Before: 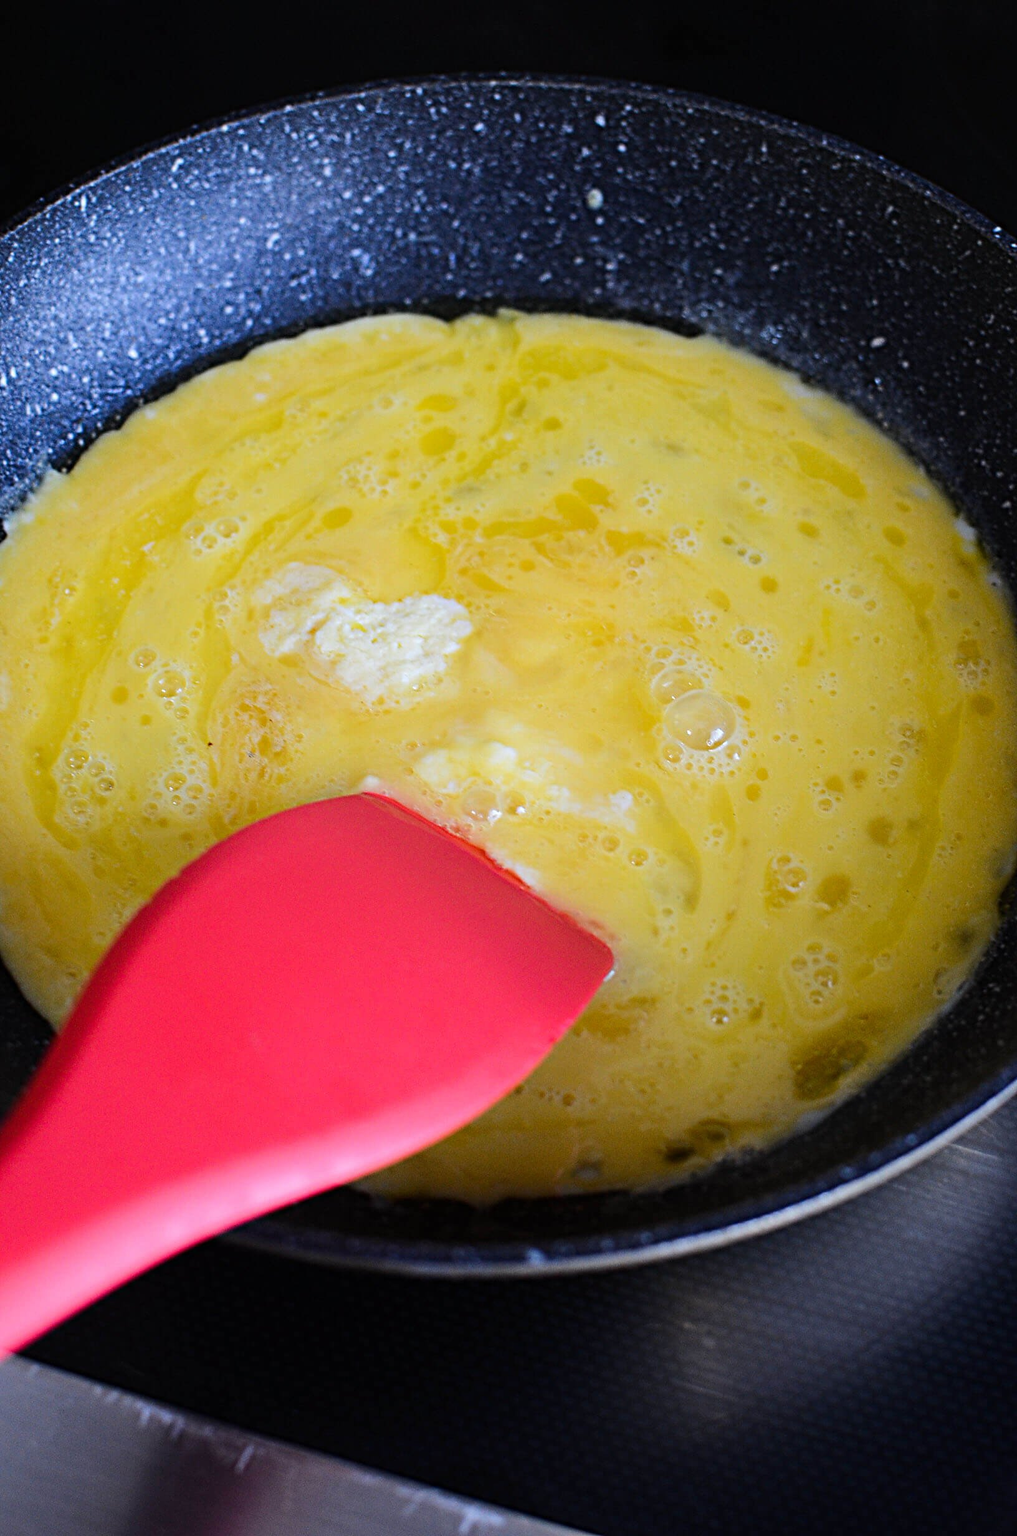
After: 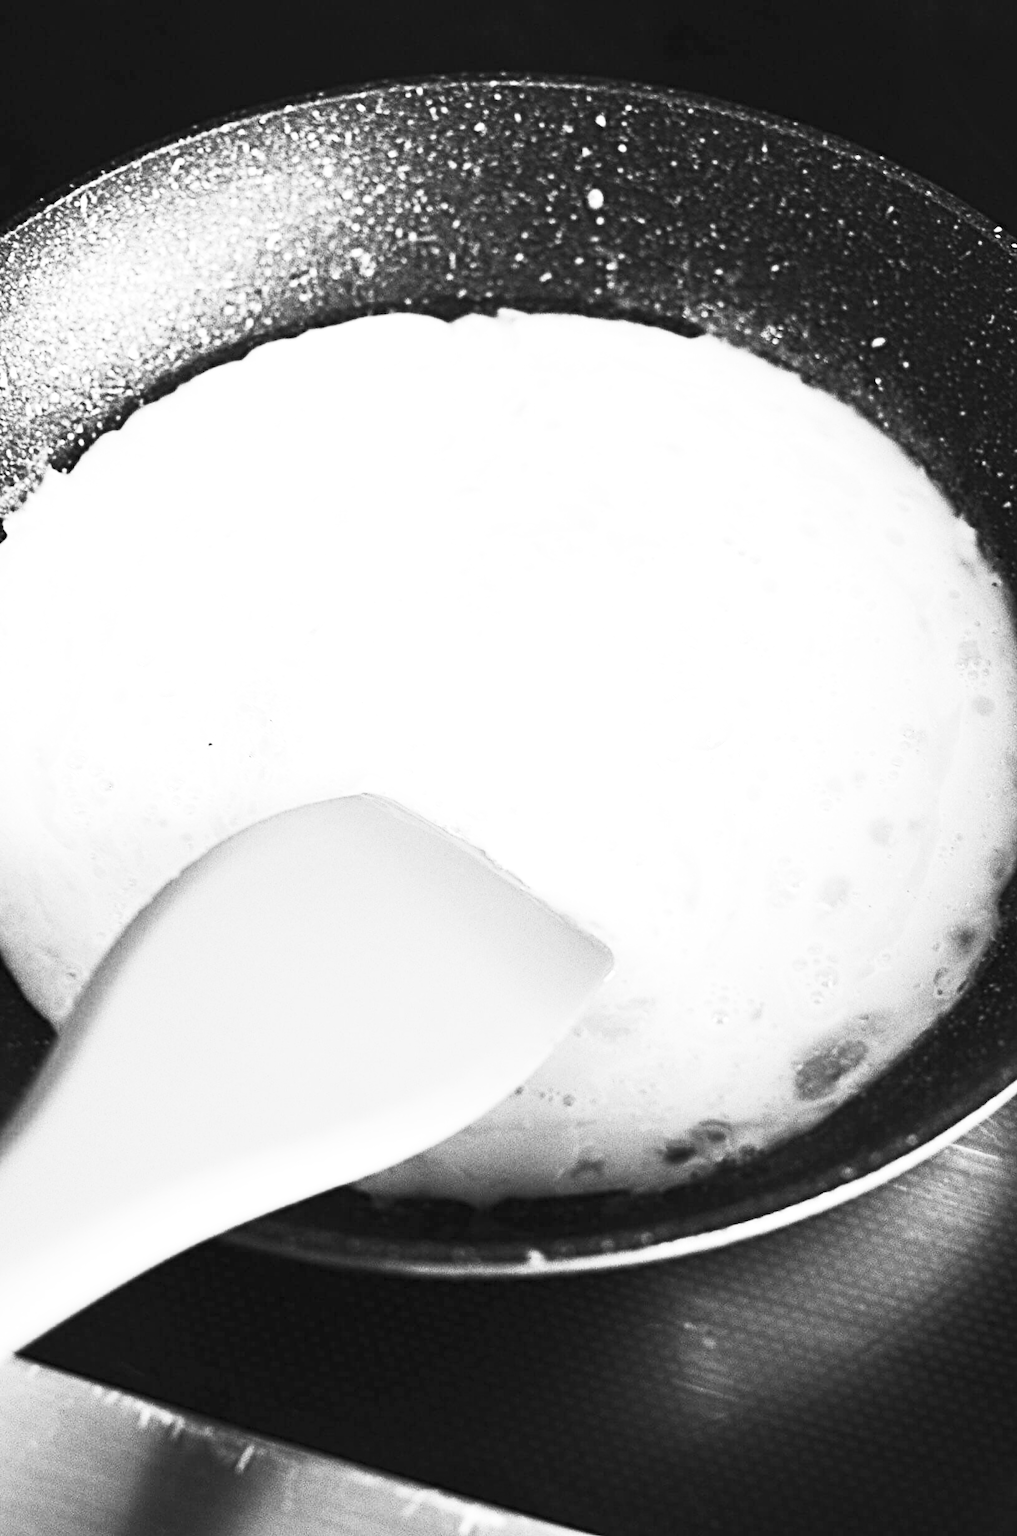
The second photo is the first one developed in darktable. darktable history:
monochrome: on, module defaults
color zones: curves: ch0 [(0.25, 0.5) (0.428, 0.473) (0.75, 0.5)]; ch1 [(0.243, 0.479) (0.398, 0.452) (0.75, 0.5)]
contrast brightness saturation: contrast 0.53, brightness 0.47, saturation -1
exposure: black level correction 0, exposure 1.1 EV, compensate highlight preservation false
